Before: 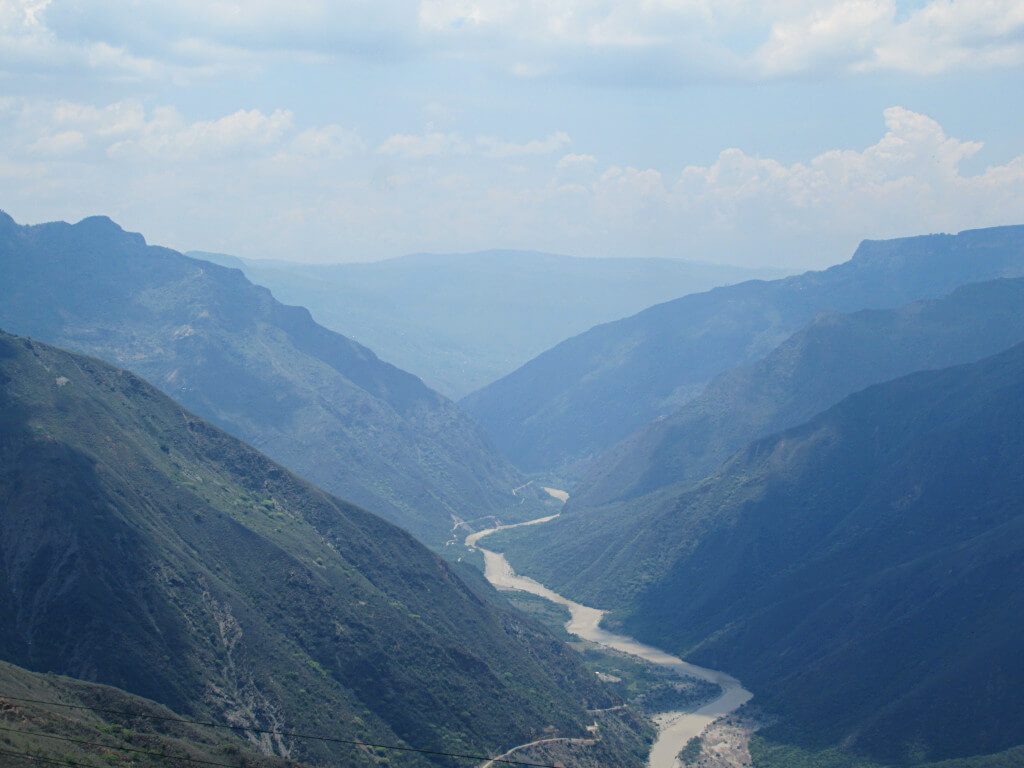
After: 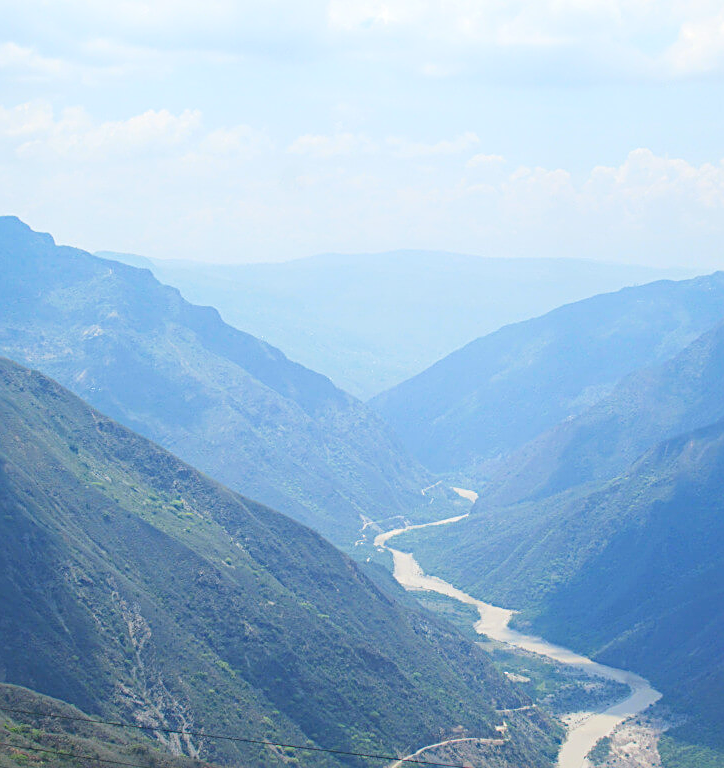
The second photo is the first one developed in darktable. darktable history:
crop and rotate: left 8.97%, right 20.303%
exposure: exposure 1 EV, compensate highlight preservation false
sharpen: on, module defaults
contrast brightness saturation: contrast -0.287
tone curve: curves: ch0 [(0, 0.036) (0.119, 0.115) (0.466, 0.498) (0.715, 0.767) (0.817, 0.865) (1, 0.998)]; ch1 [(0, 0) (0.377, 0.424) (0.442, 0.491) (0.487, 0.502) (0.514, 0.512) (0.536, 0.577) (0.66, 0.724) (1, 1)]; ch2 [(0, 0) (0.38, 0.405) (0.463, 0.443) (0.492, 0.486) (0.526, 0.541) (0.578, 0.598) (1, 1)], preserve colors none
